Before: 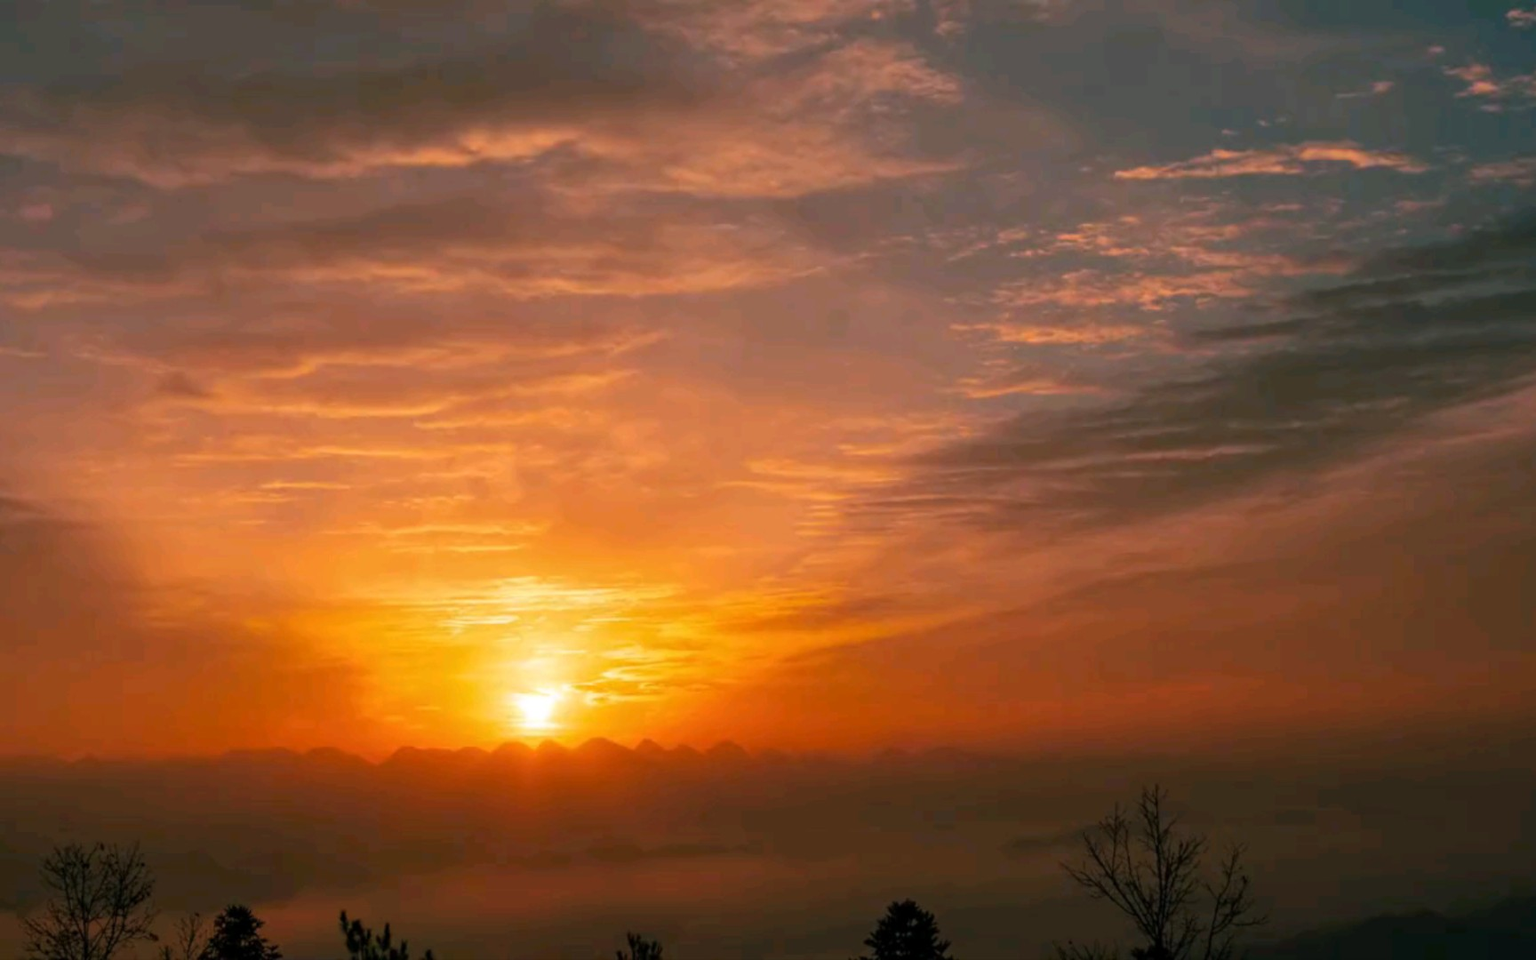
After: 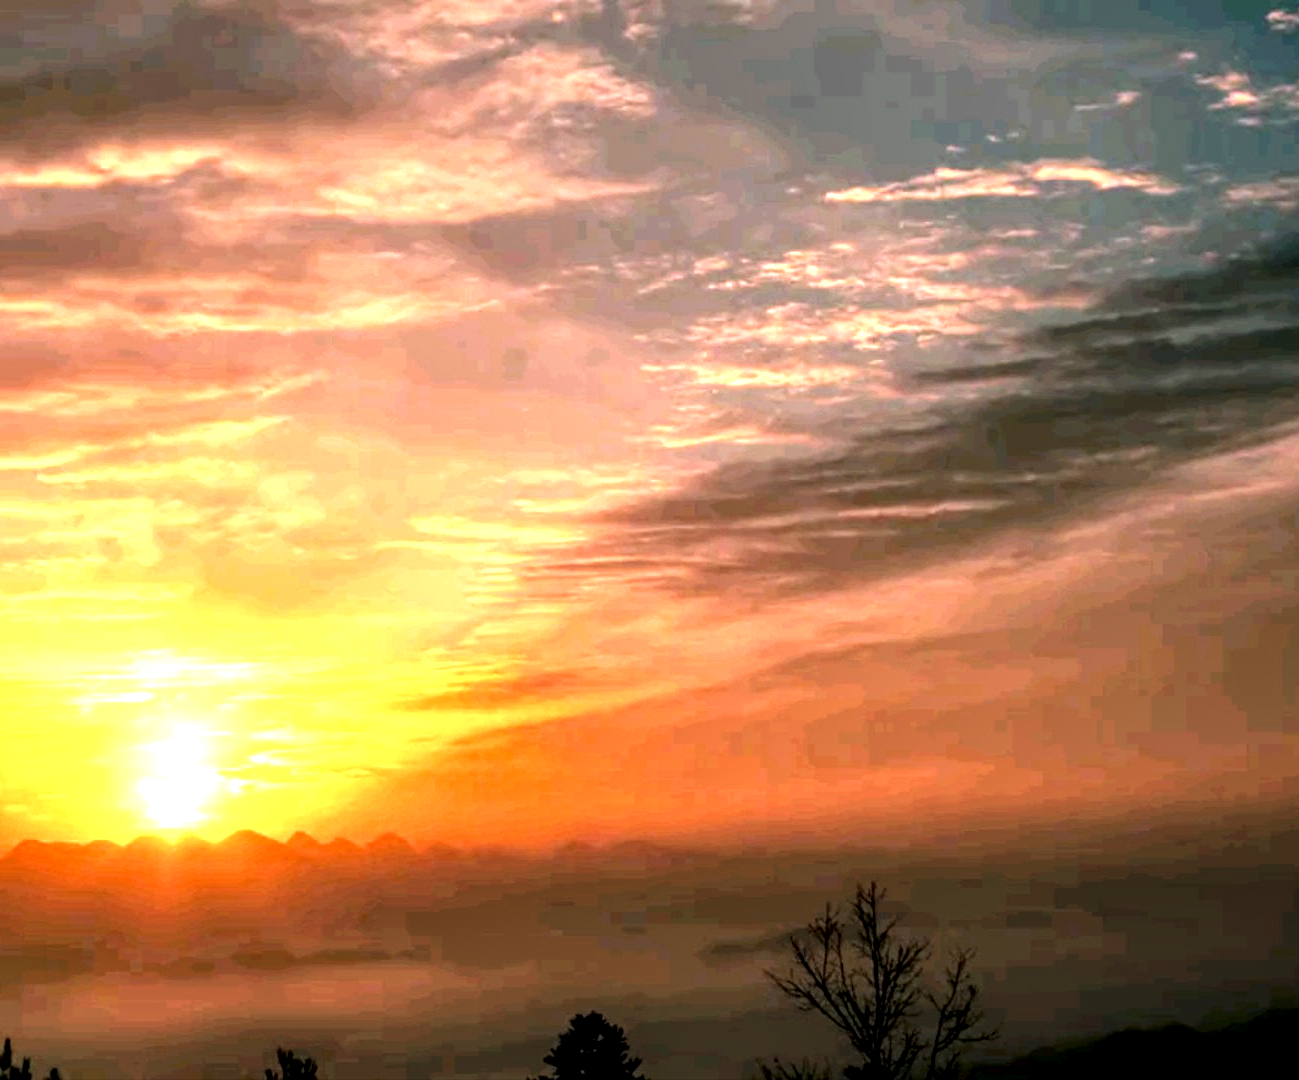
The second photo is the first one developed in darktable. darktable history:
local contrast: highlights 20%, detail 198%
crop and rotate: left 24.78%
tone equalizer: -8 EV -0.786 EV, -7 EV -0.736 EV, -6 EV -0.579 EV, -5 EV -0.386 EV, -3 EV 0.396 EV, -2 EV 0.6 EV, -1 EV 0.675 EV, +0 EV 0.751 EV
exposure: black level correction 0, exposure 0.691 EV, compensate highlight preservation false
